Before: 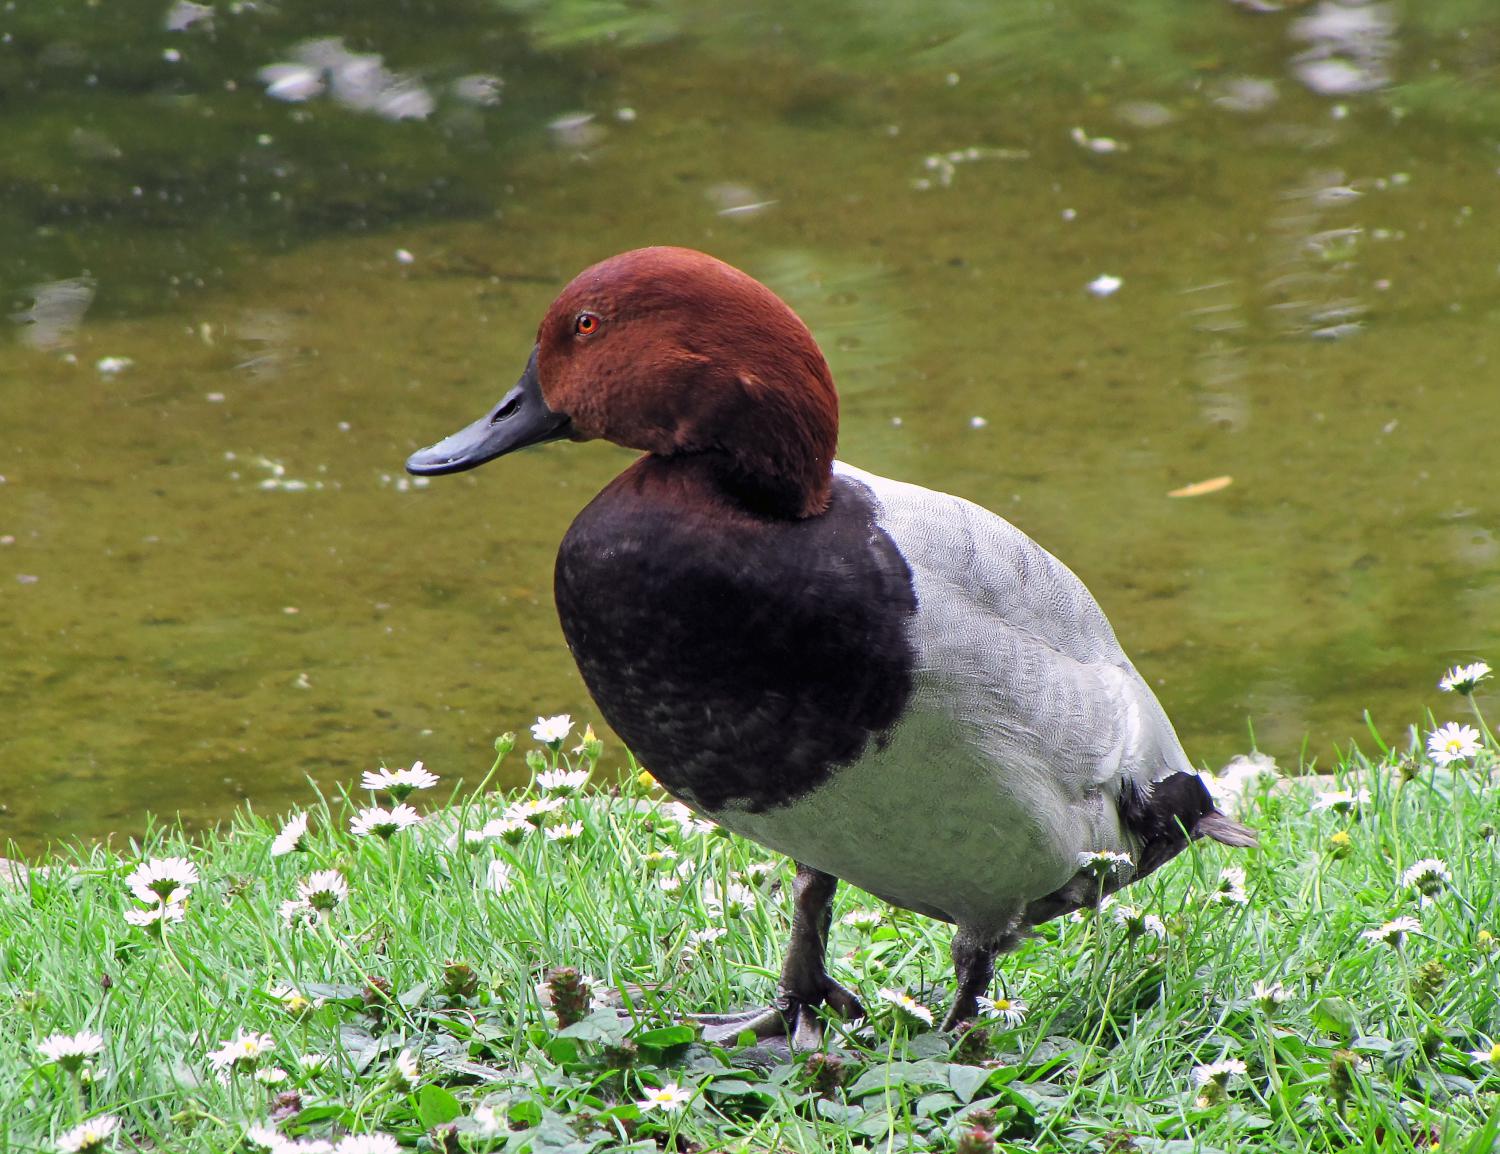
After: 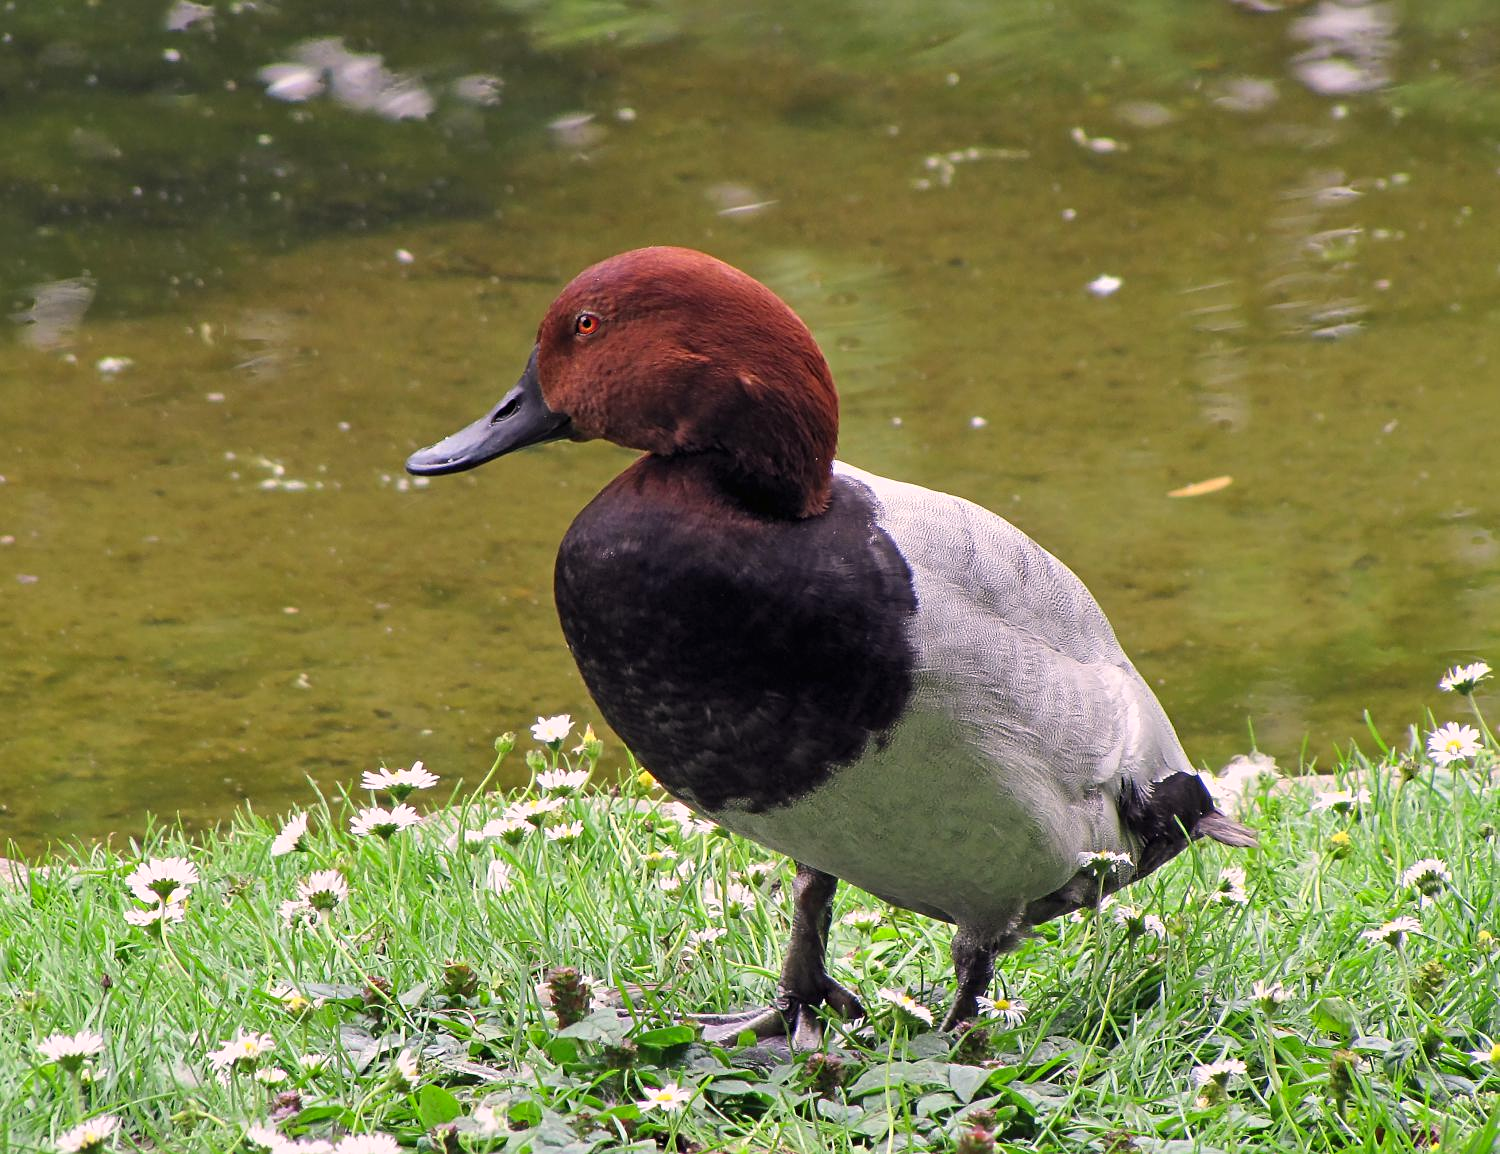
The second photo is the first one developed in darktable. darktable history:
color correction: highlights a* 6.95, highlights b* 4.01
sharpen: amount 0.209
